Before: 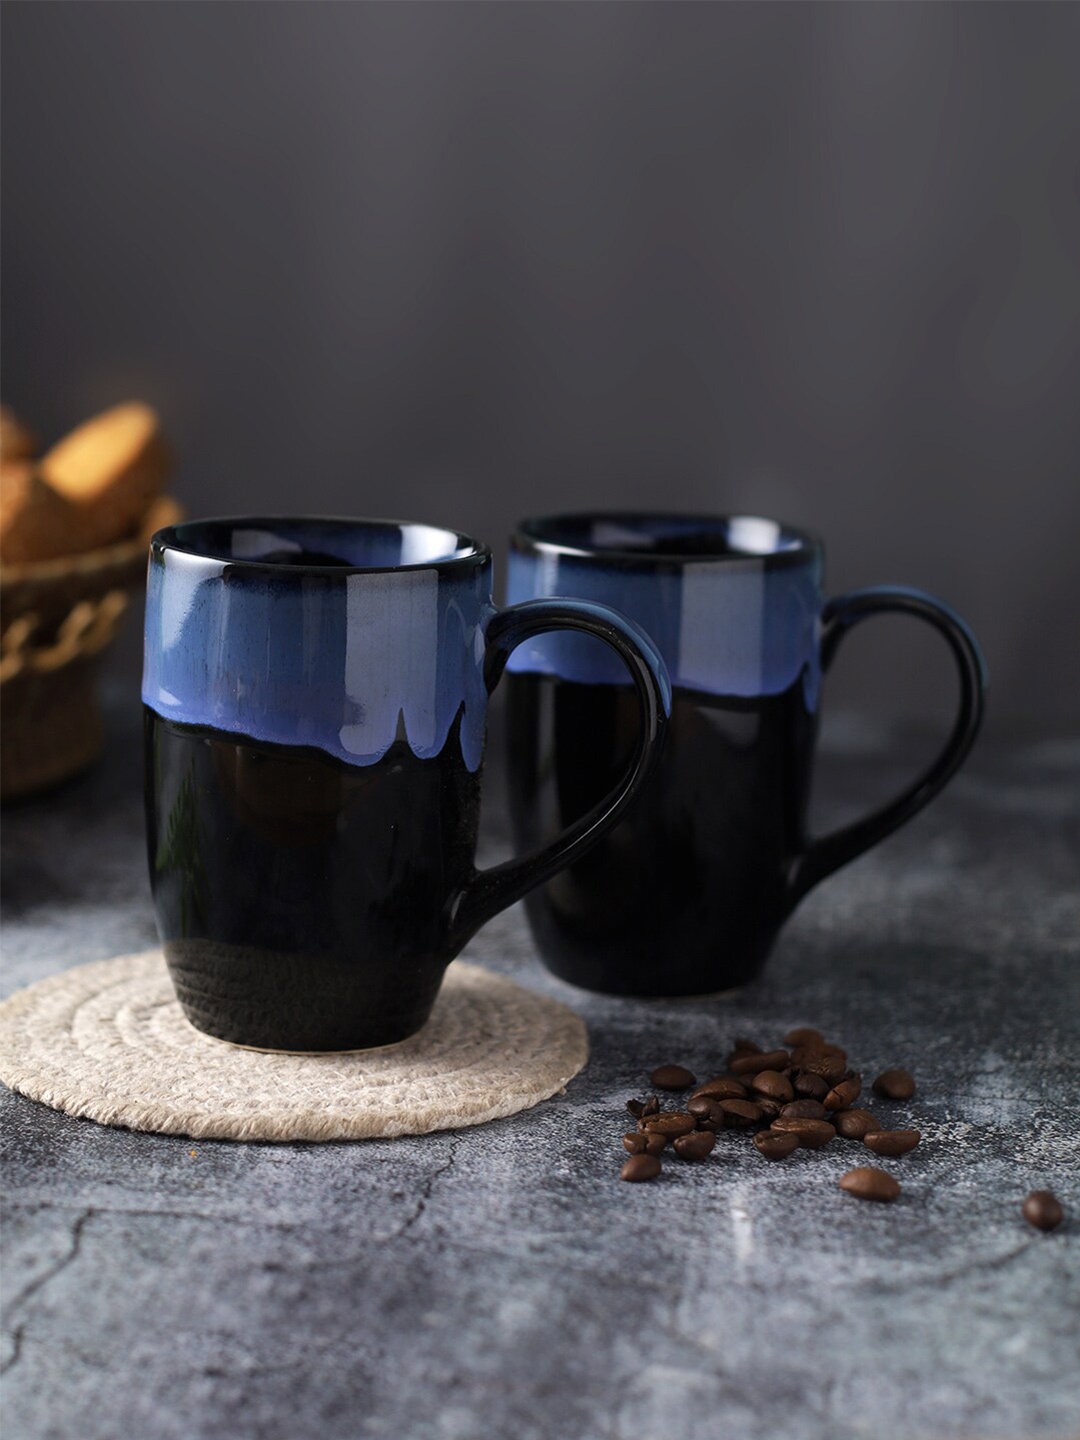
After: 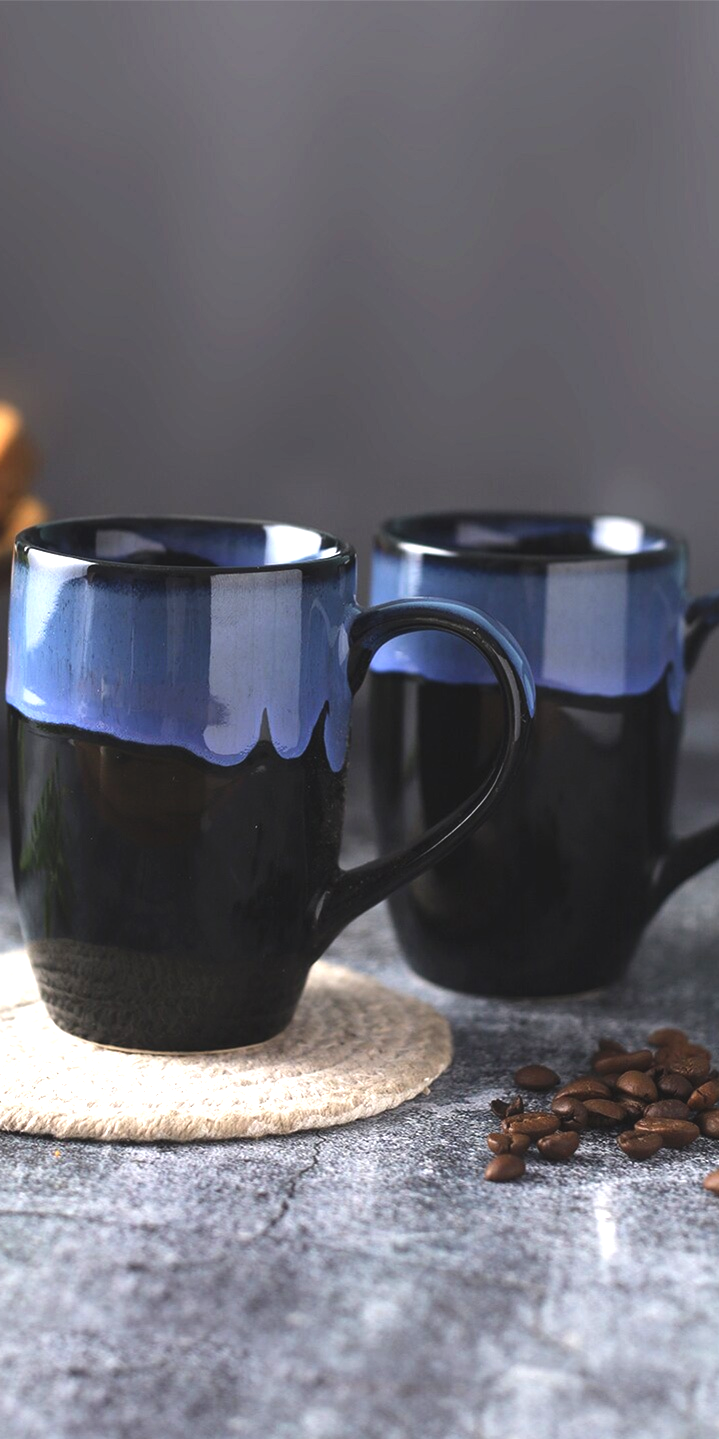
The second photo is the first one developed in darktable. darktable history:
crop and rotate: left 12.648%, right 20.685%
exposure: black level correction -0.005, exposure 1.002 EV, compensate highlight preservation false
